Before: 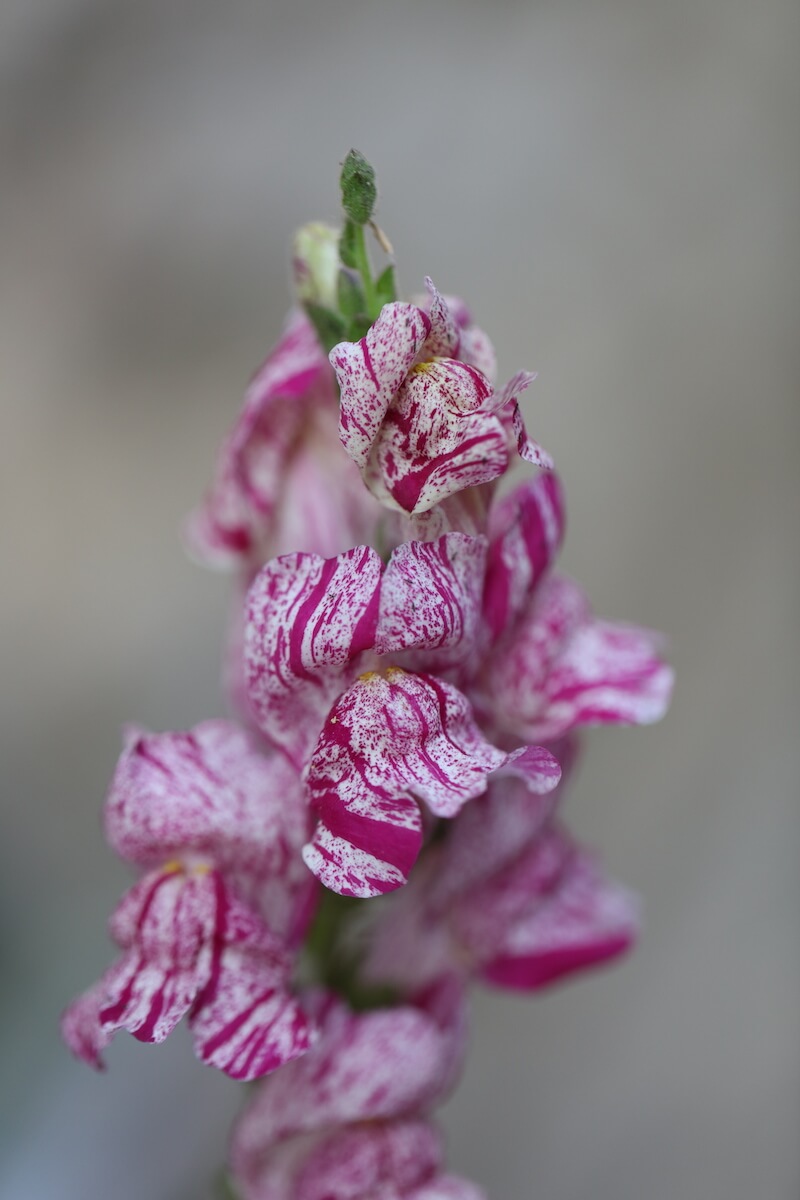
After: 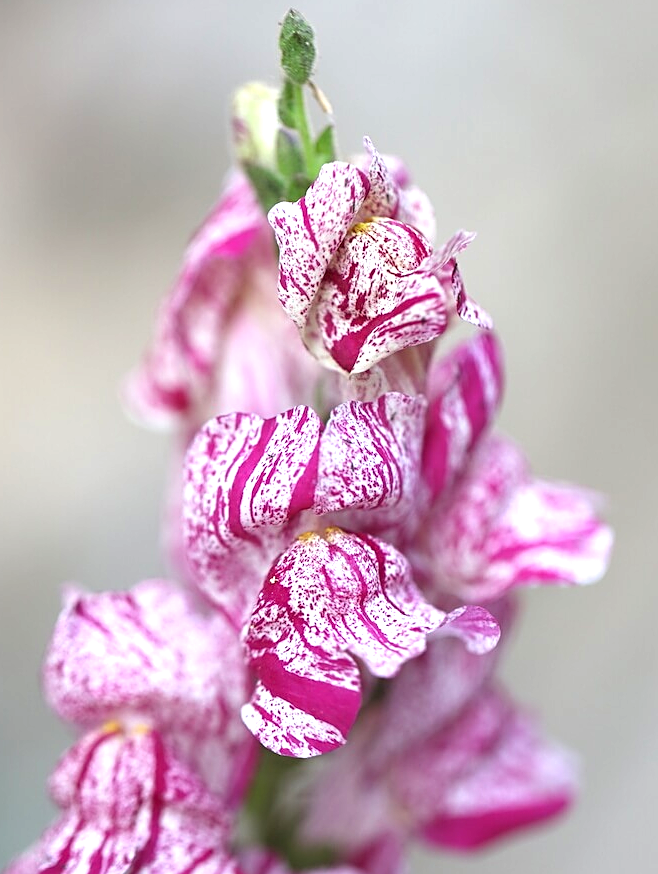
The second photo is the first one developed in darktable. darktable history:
sharpen: on, module defaults
exposure: black level correction 0, exposure 1.199 EV, compensate exposure bias true, compensate highlight preservation false
crop: left 7.746%, top 11.68%, right 9.973%, bottom 15.459%
